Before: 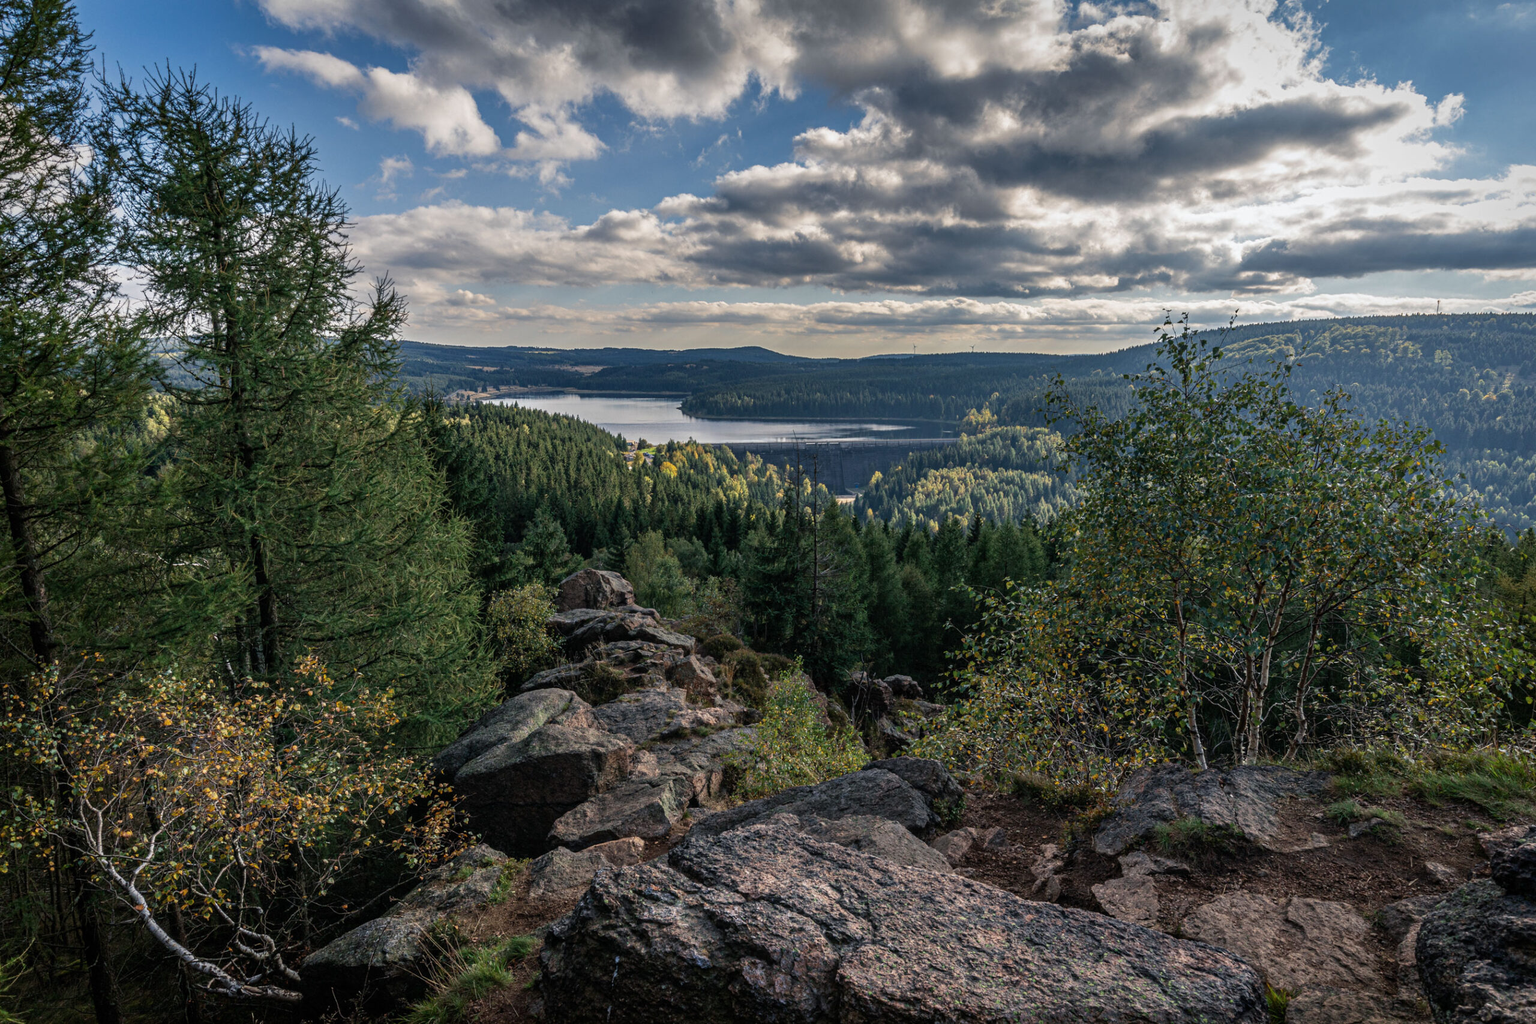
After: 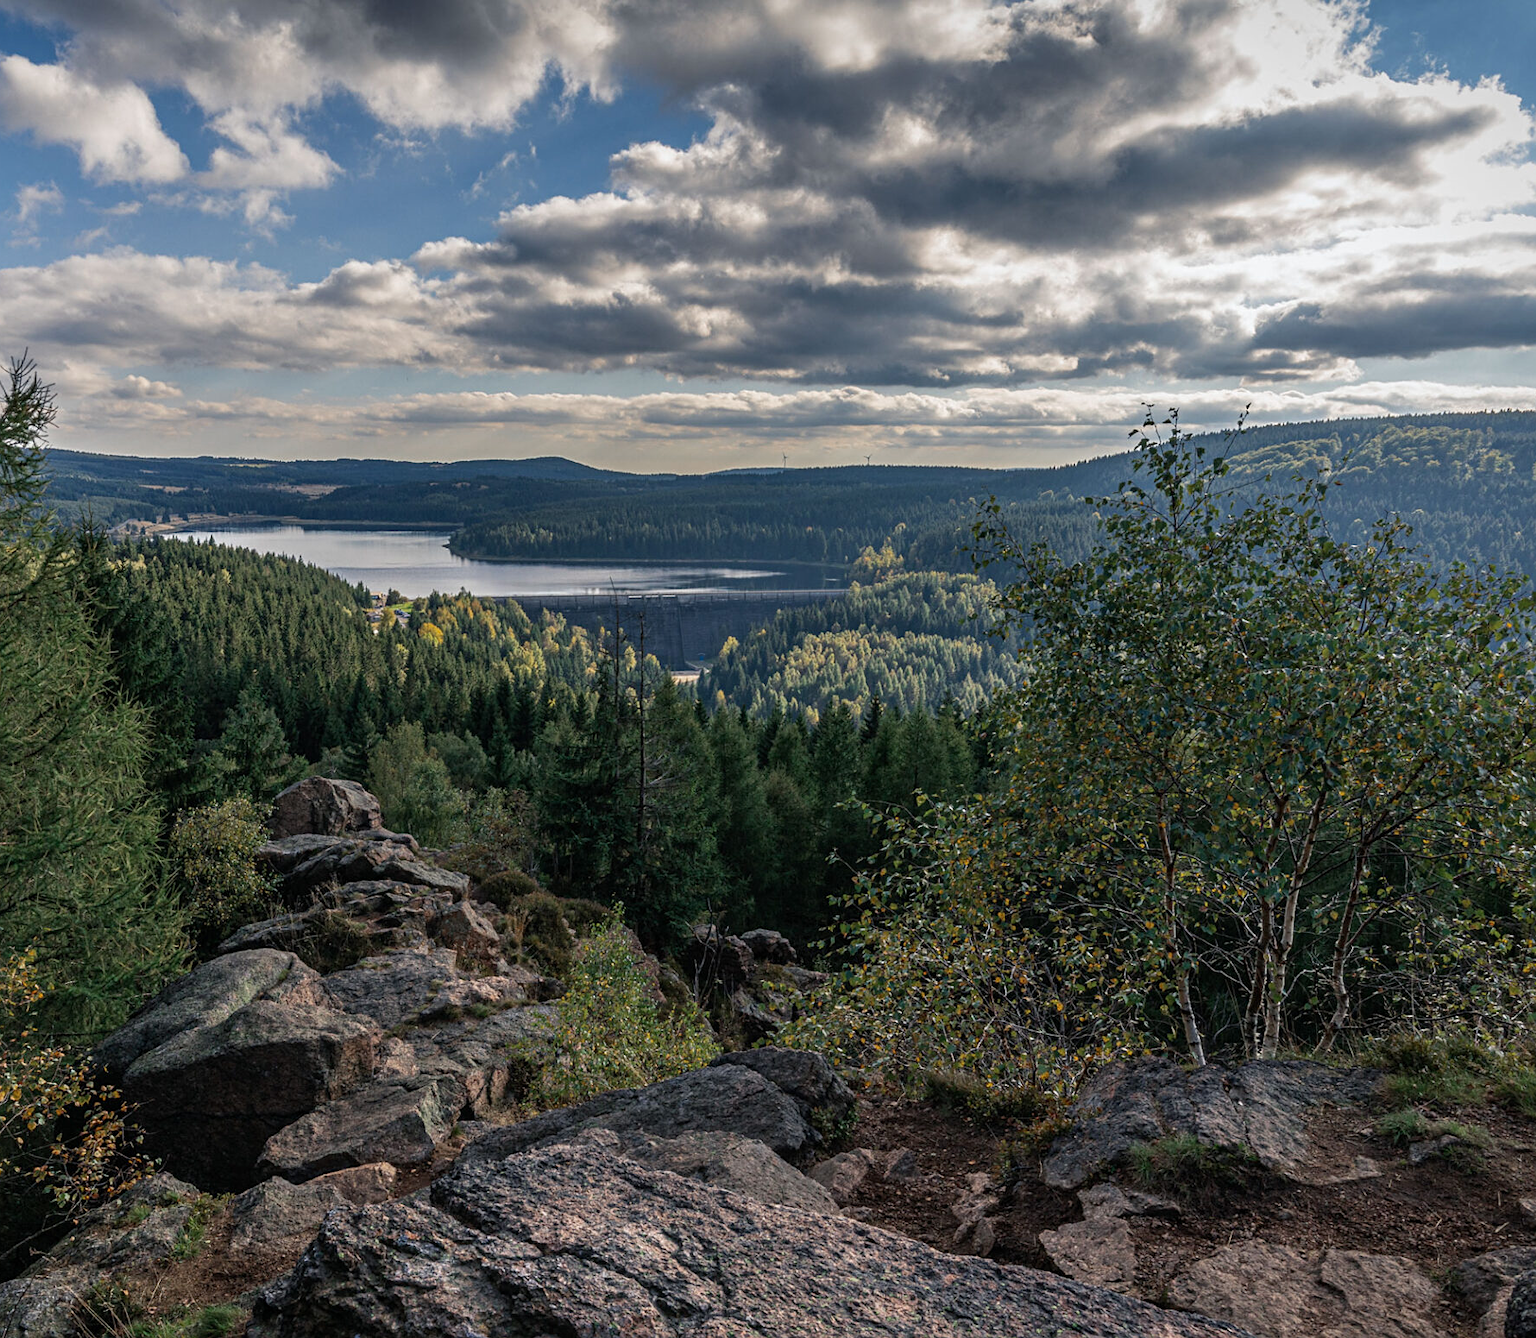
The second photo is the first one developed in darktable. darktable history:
color zones: curves: ch0 [(0, 0.5) (0.143, 0.5) (0.286, 0.456) (0.429, 0.5) (0.571, 0.5) (0.714, 0.5) (0.857, 0.5) (1, 0.5)]; ch1 [(0, 0.5) (0.143, 0.5) (0.286, 0.422) (0.429, 0.5) (0.571, 0.5) (0.714, 0.5) (0.857, 0.5) (1, 0.5)]
sharpen: amount 0.2
vibrance: on, module defaults
crop and rotate: left 24.034%, top 2.838%, right 6.406%, bottom 6.299%
